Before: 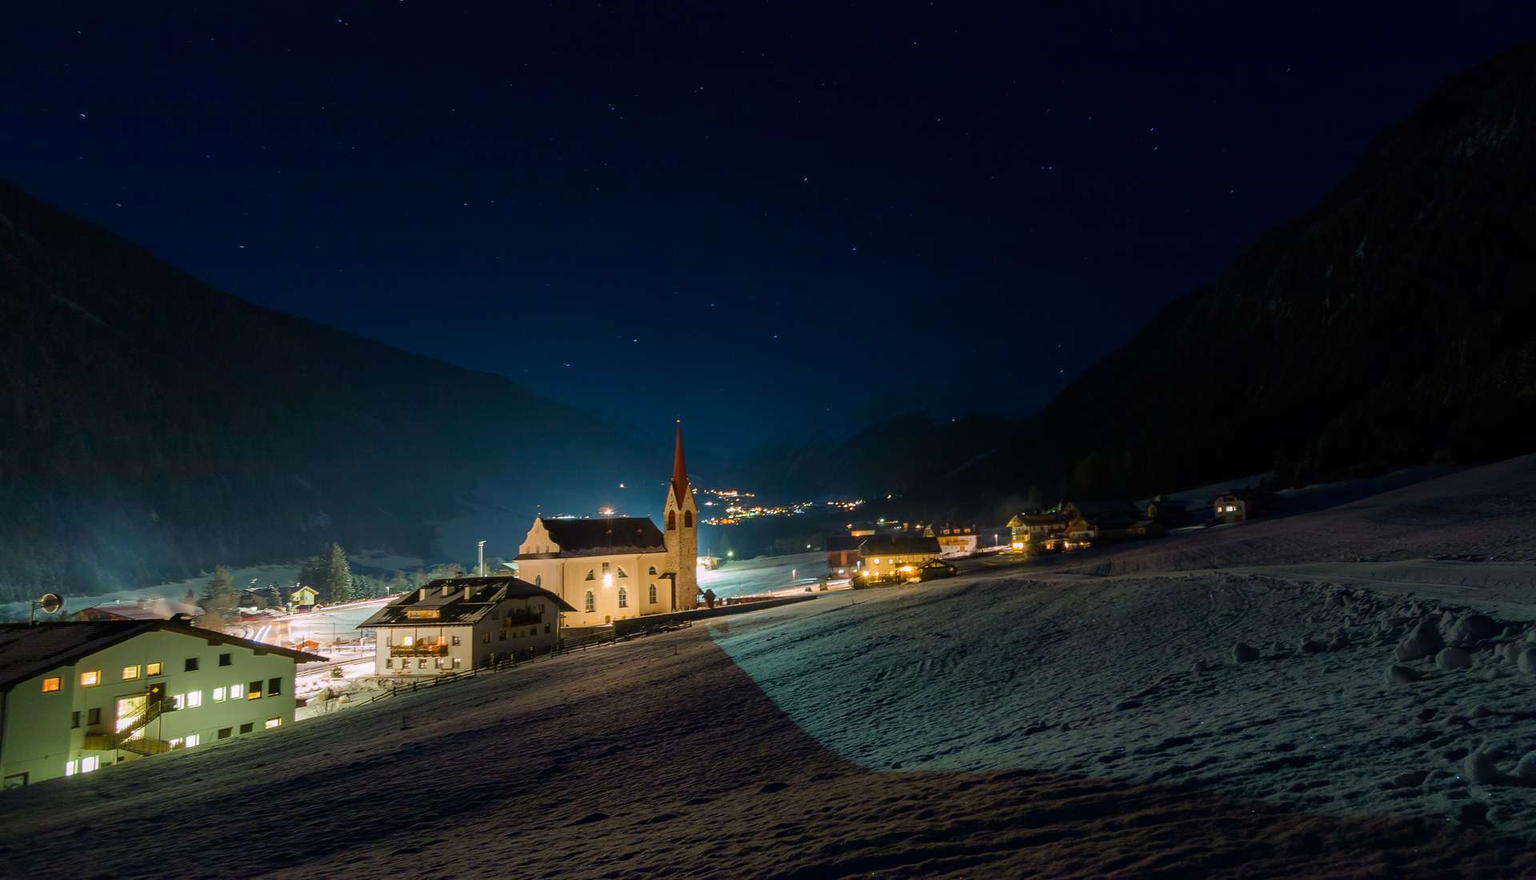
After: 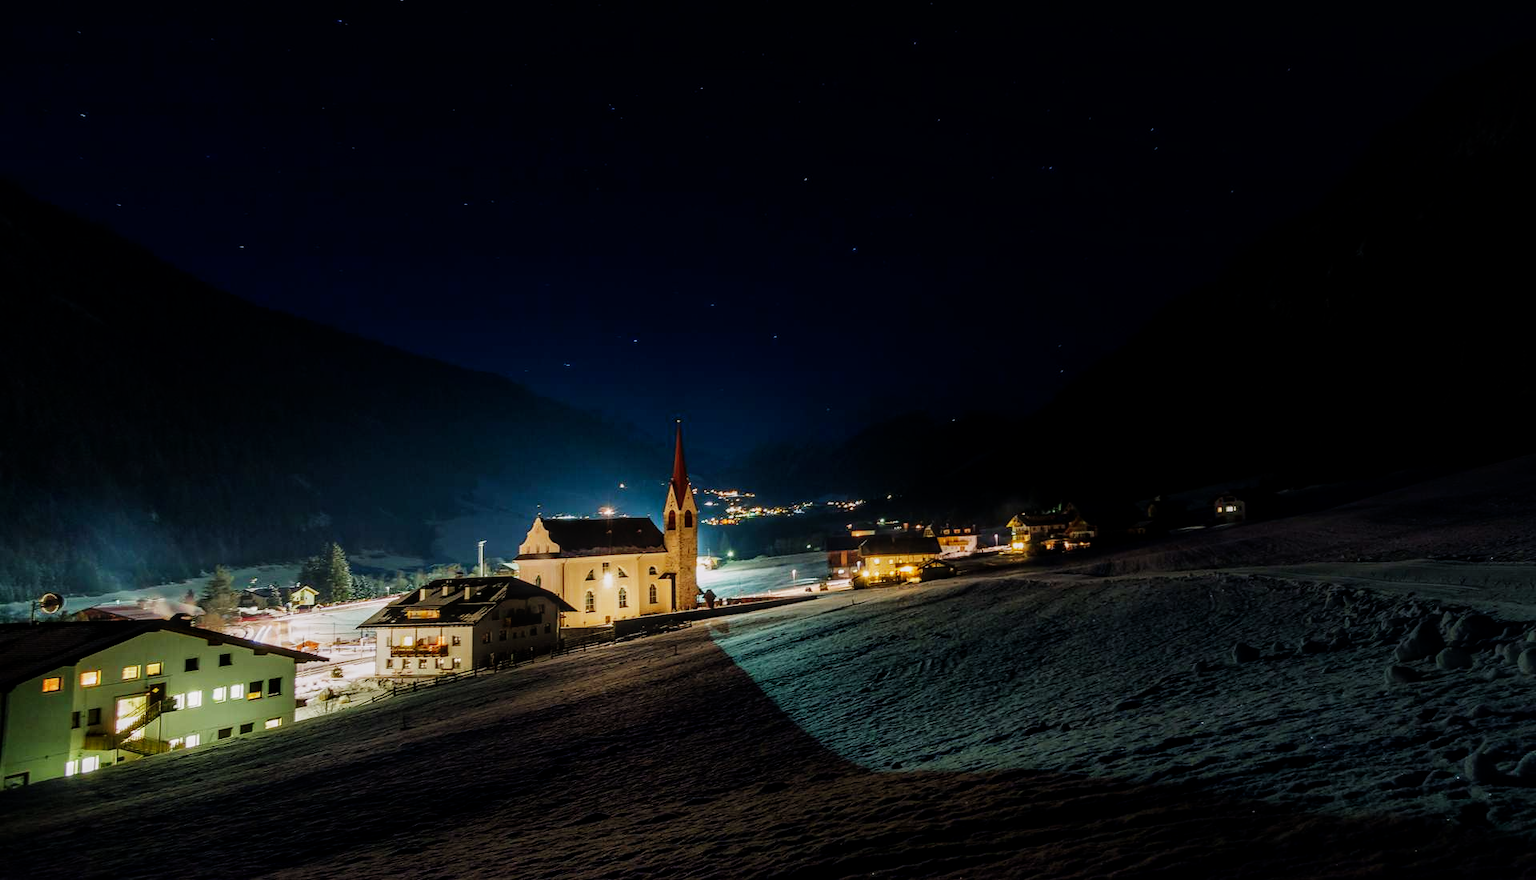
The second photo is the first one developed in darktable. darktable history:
sigmoid: contrast 1.7, skew -0.1, preserve hue 0%, red attenuation 0.1, red rotation 0.035, green attenuation 0.1, green rotation -0.017, blue attenuation 0.15, blue rotation -0.052, base primaries Rec2020
local contrast: on, module defaults
